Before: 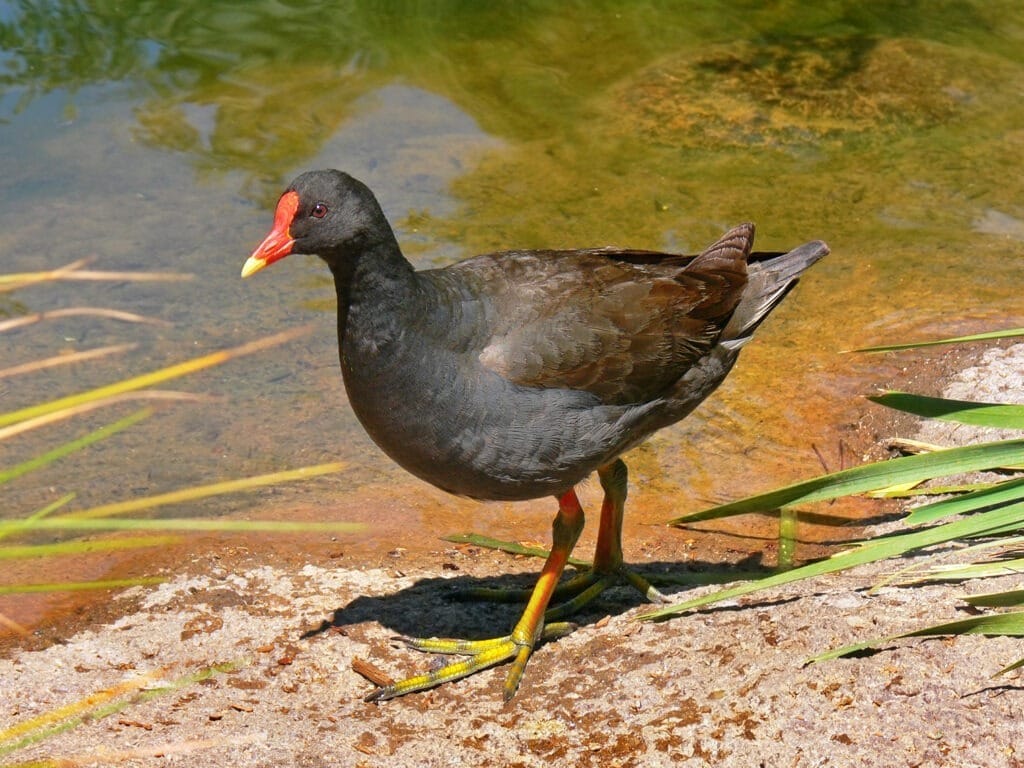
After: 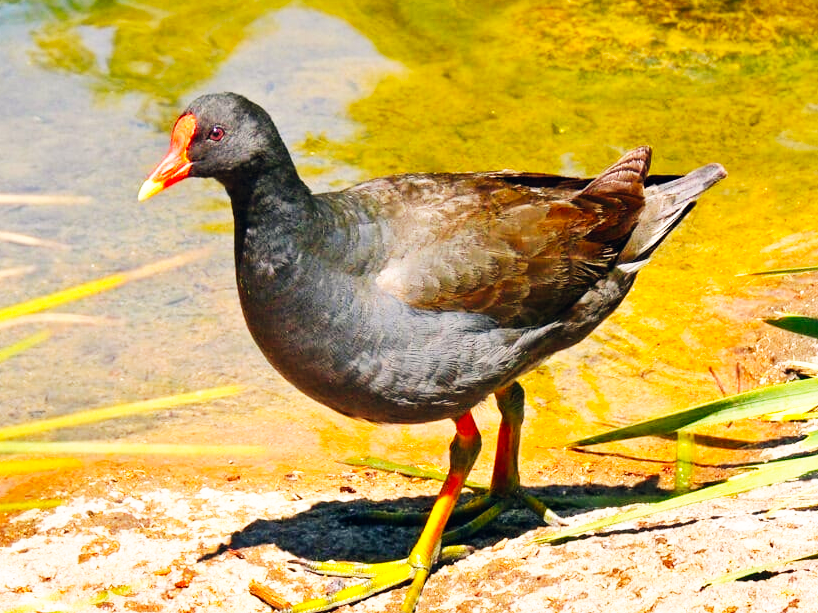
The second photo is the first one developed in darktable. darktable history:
base curve: curves: ch0 [(0, 0) (0.007, 0.004) (0.027, 0.03) (0.046, 0.07) (0.207, 0.54) (0.442, 0.872) (0.673, 0.972) (1, 1)], preserve colors none
color balance rgb: shadows lift › hue 87.51°, highlights gain › chroma 1.62%, highlights gain › hue 55.1°, global offset › chroma 0.06%, global offset › hue 253.66°, linear chroma grading › global chroma 0.5%, perceptual saturation grading › global saturation 16.38%
crop and rotate: left 10.071%, top 10.071%, right 10.02%, bottom 10.02%
